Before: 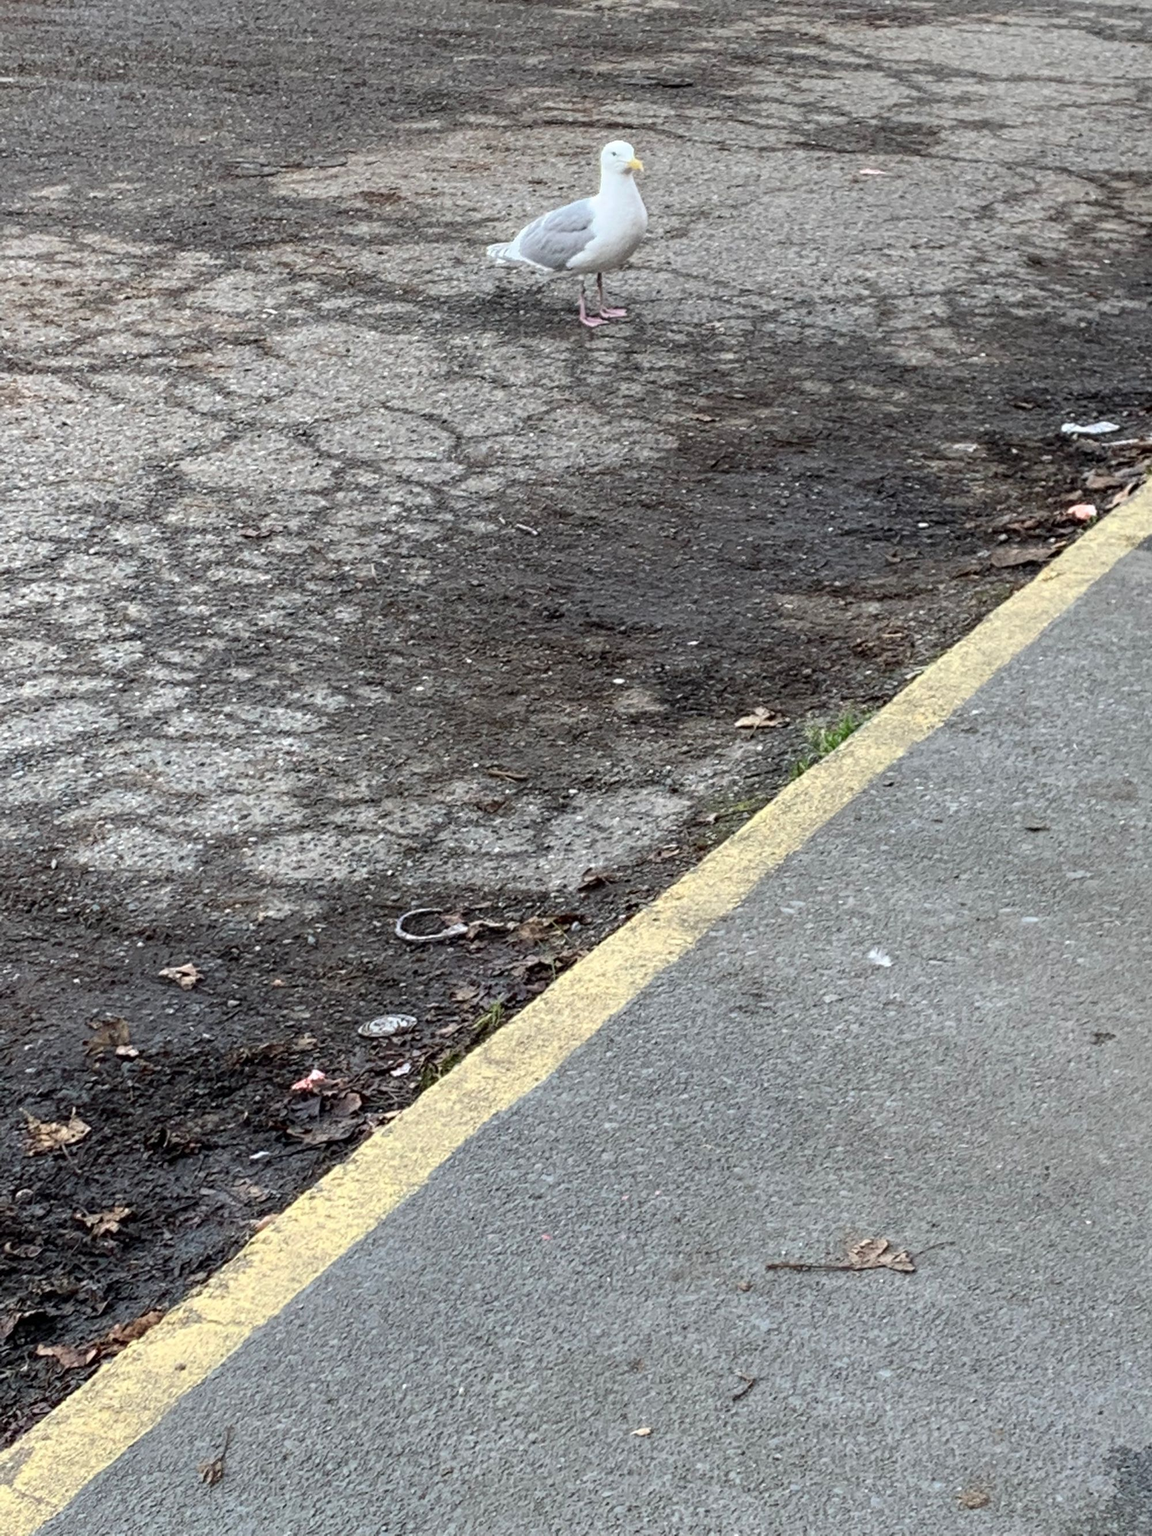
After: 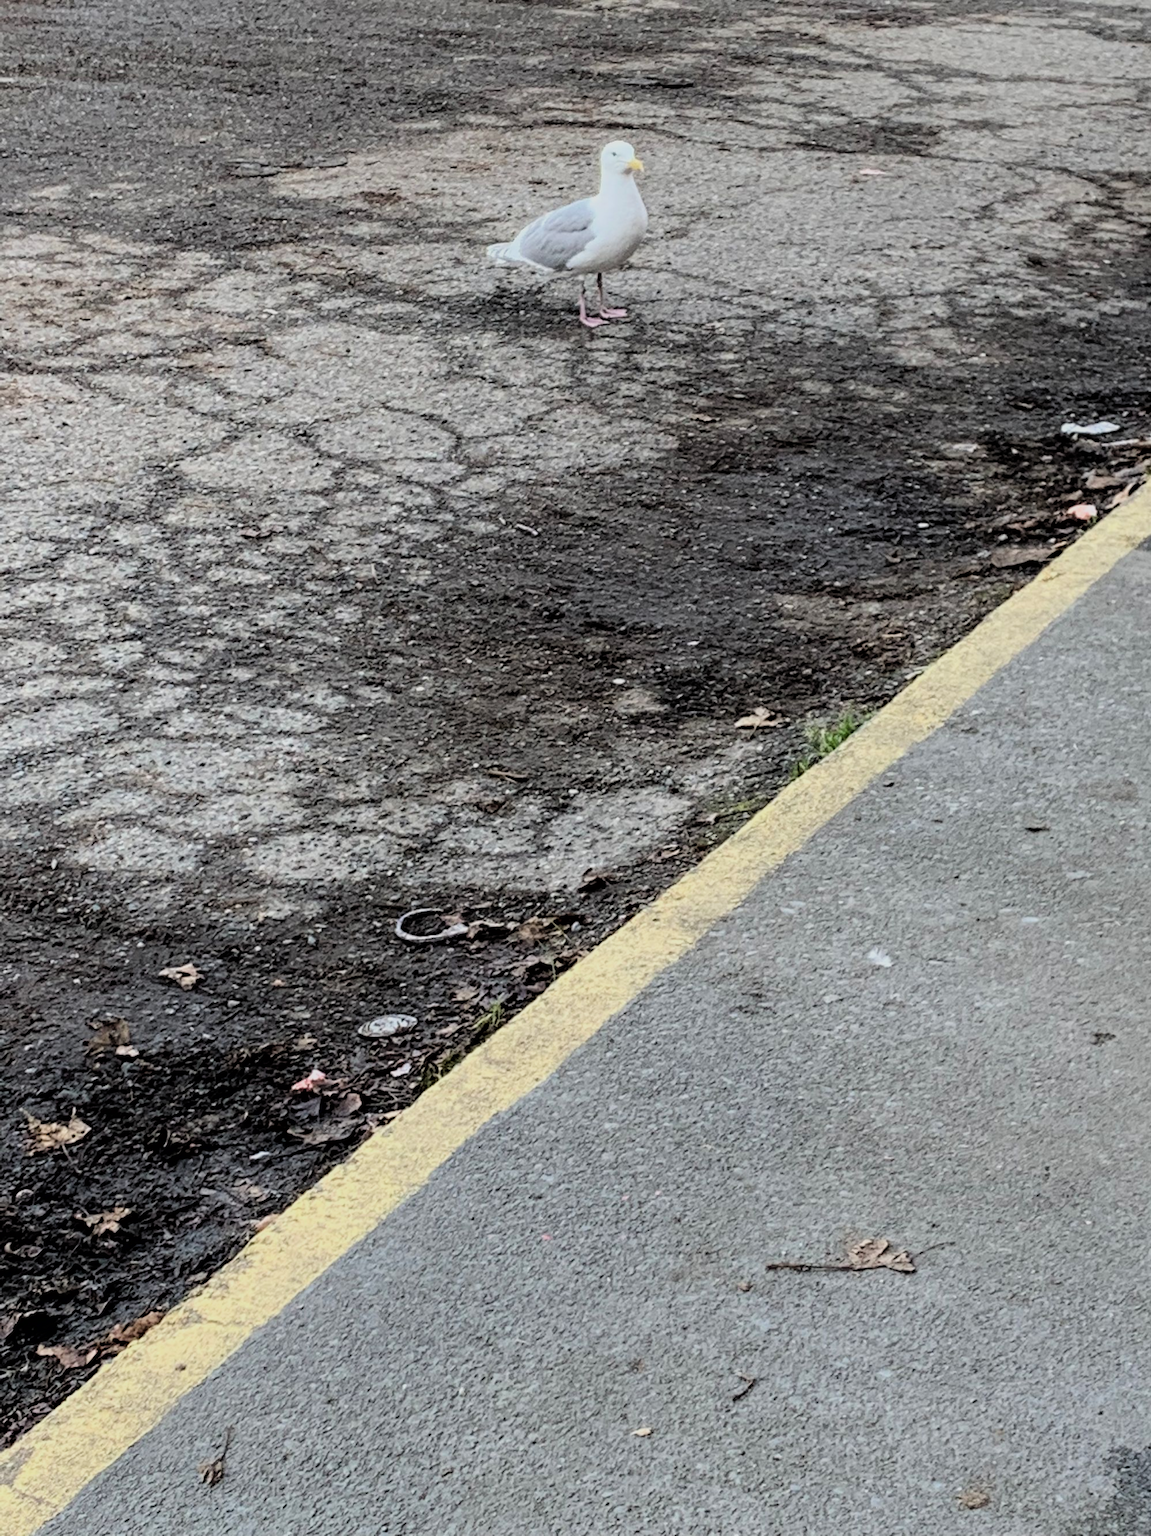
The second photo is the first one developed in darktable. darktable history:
filmic rgb: black relative exposure -5.03 EV, white relative exposure 3.98 EV, hardness 2.89, contrast 1.192, color science v6 (2022)
